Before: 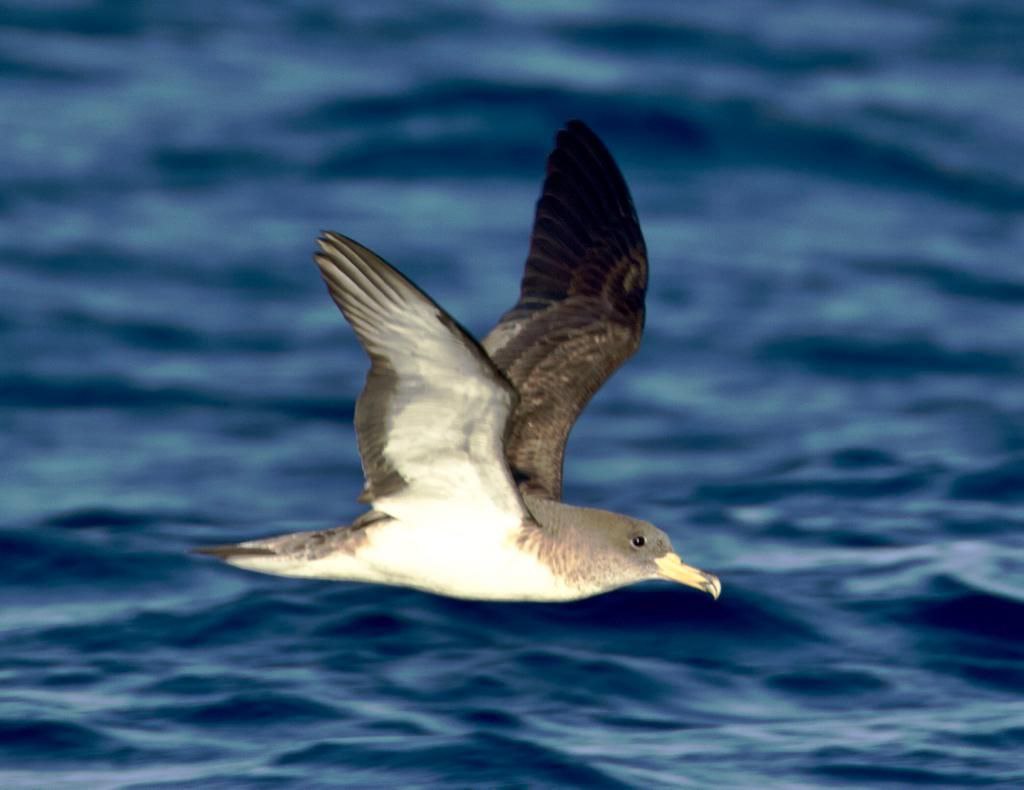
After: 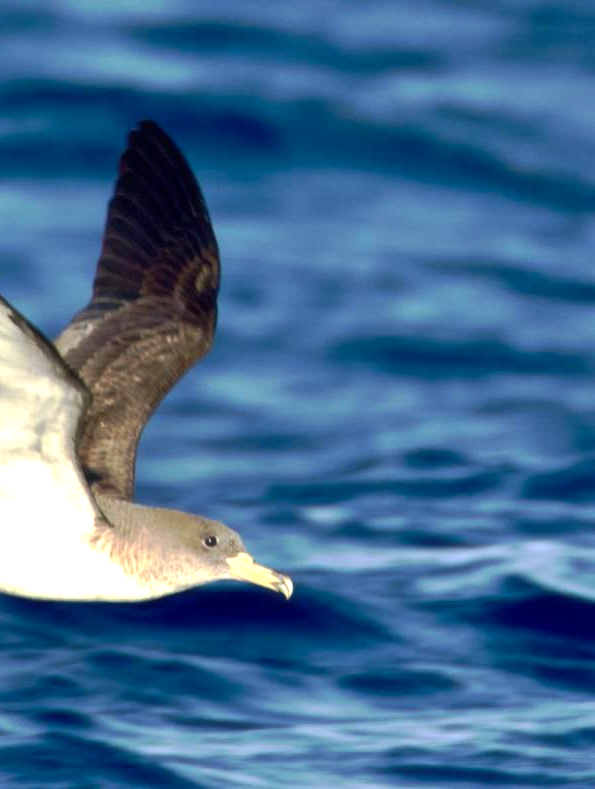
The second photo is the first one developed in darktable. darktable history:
tone equalizer: on, module defaults
contrast brightness saturation: saturation 0.13
crop: left 41.847%
exposure: exposure 0.606 EV, compensate highlight preservation false
haze removal: strength -0.095, compatibility mode true, adaptive false
